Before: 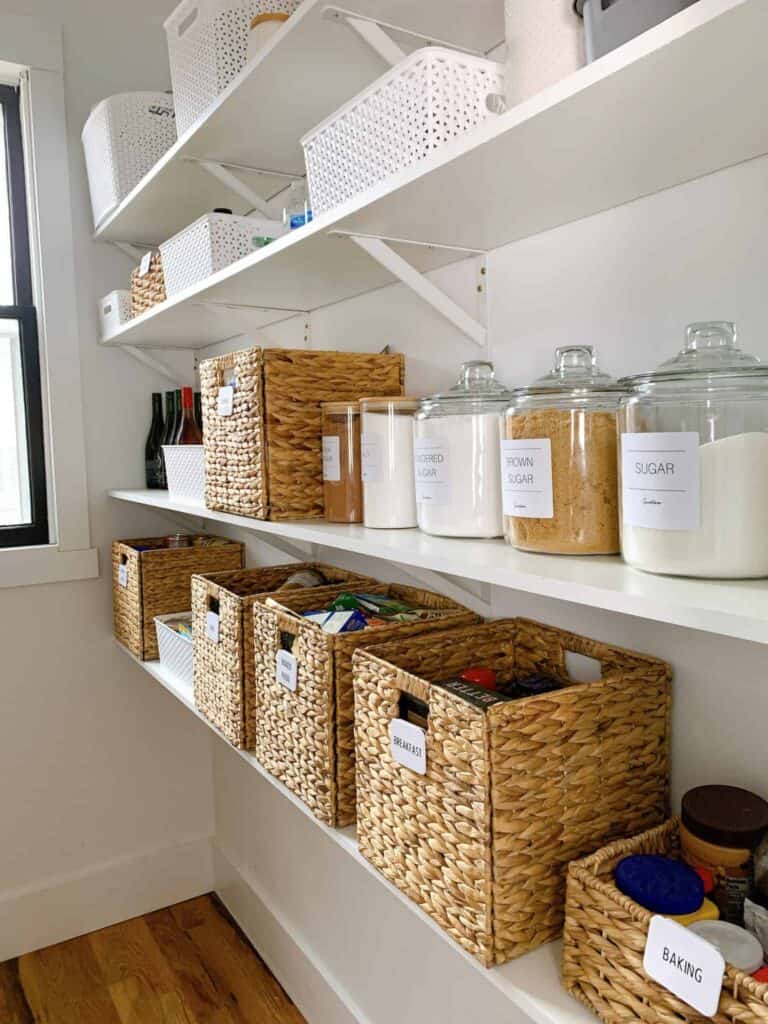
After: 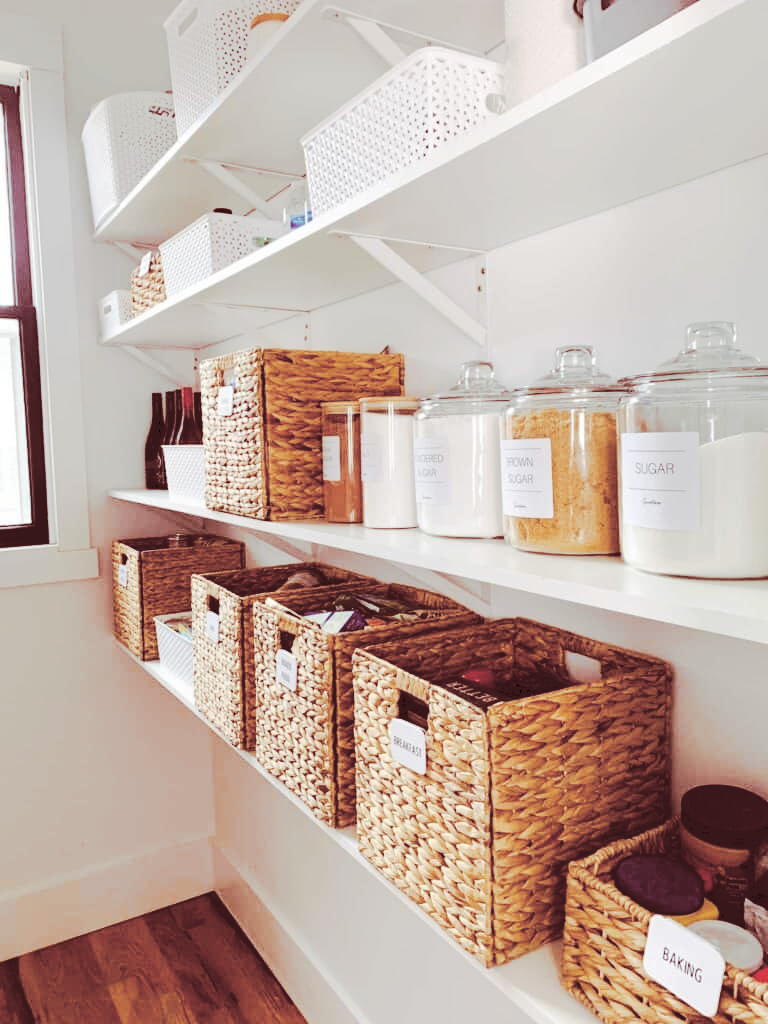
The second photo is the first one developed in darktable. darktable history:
split-toning: highlights › saturation 0, balance -61.83
tone curve: curves: ch0 [(0, 0) (0.003, 0.15) (0.011, 0.151) (0.025, 0.15) (0.044, 0.15) (0.069, 0.151) (0.1, 0.153) (0.136, 0.16) (0.177, 0.183) (0.224, 0.21) (0.277, 0.253) (0.335, 0.309) (0.399, 0.389) (0.468, 0.479) (0.543, 0.58) (0.623, 0.677) (0.709, 0.747) (0.801, 0.808) (0.898, 0.87) (1, 1)], preserve colors none
base curve: curves: ch0 [(0, 0) (0.204, 0.334) (0.55, 0.733) (1, 1)], preserve colors none
